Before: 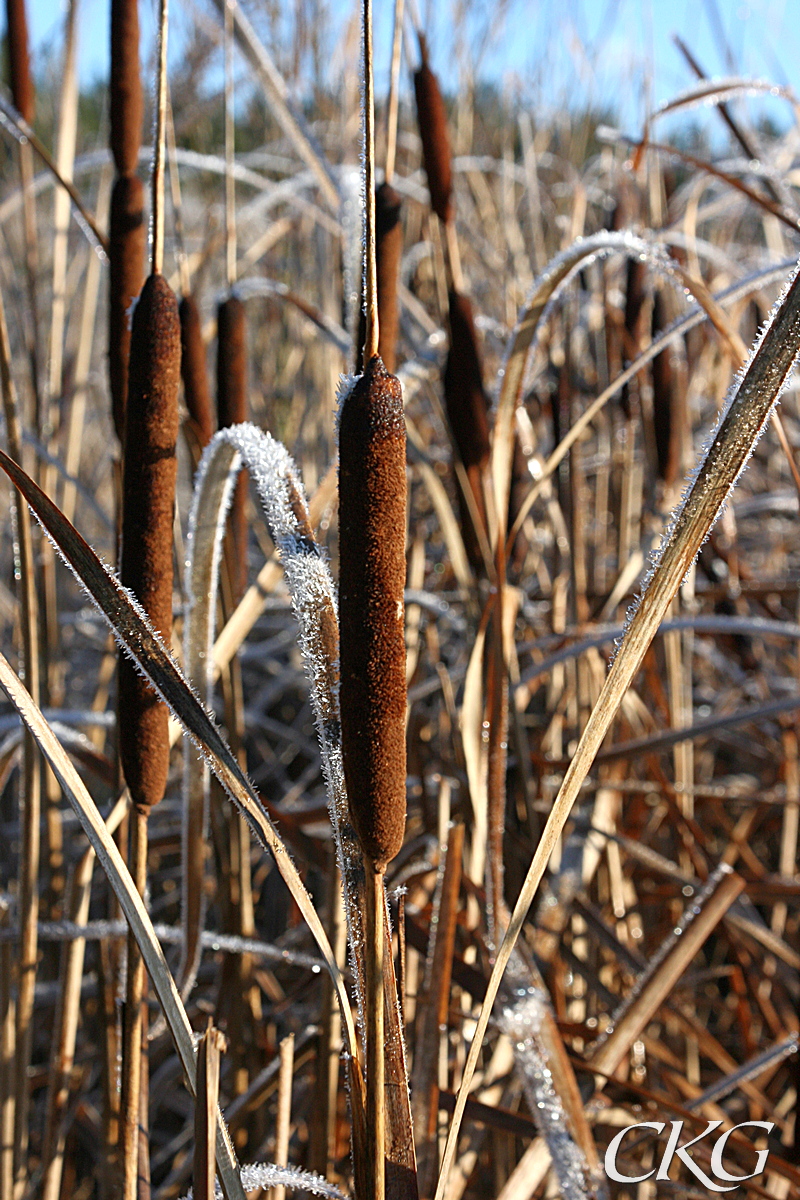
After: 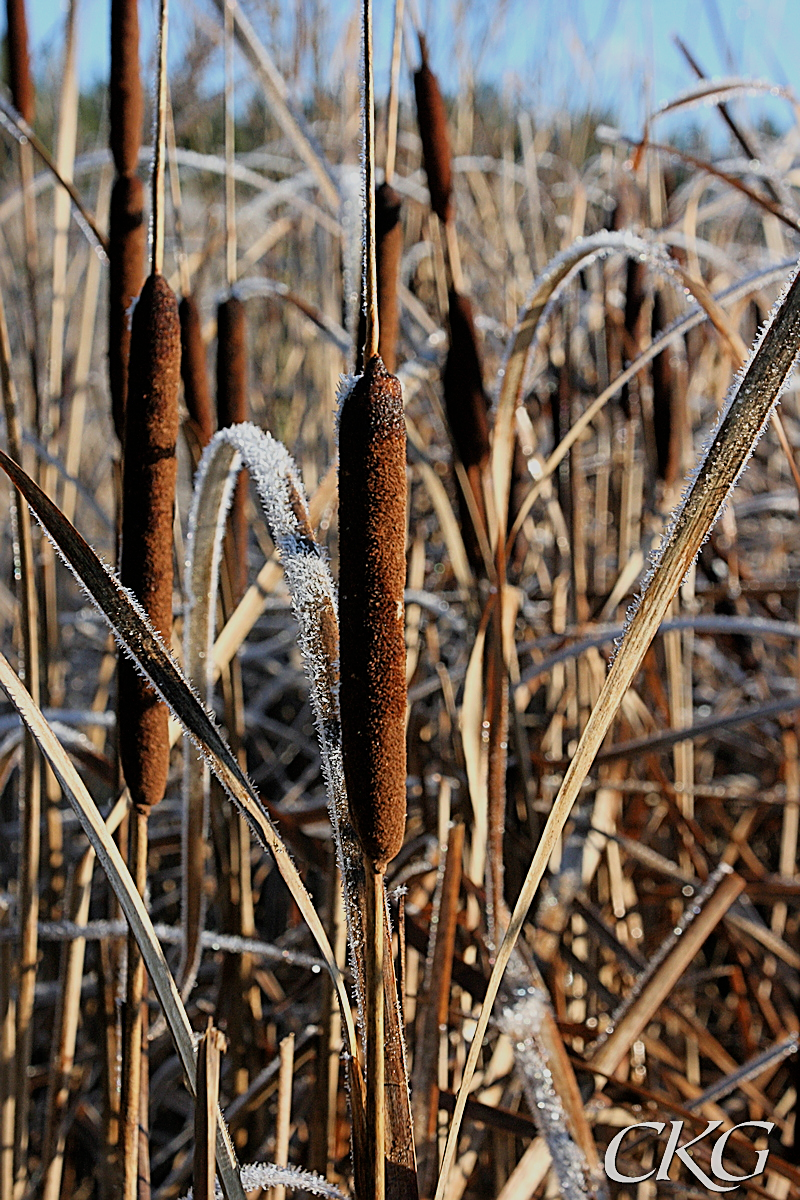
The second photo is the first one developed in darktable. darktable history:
filmic rgb: black relative exposure -7.82 EV, white relative exposure 4.29 EV, hardness 3.86, color science v6 (2022)
sharpen: on, module defaults
